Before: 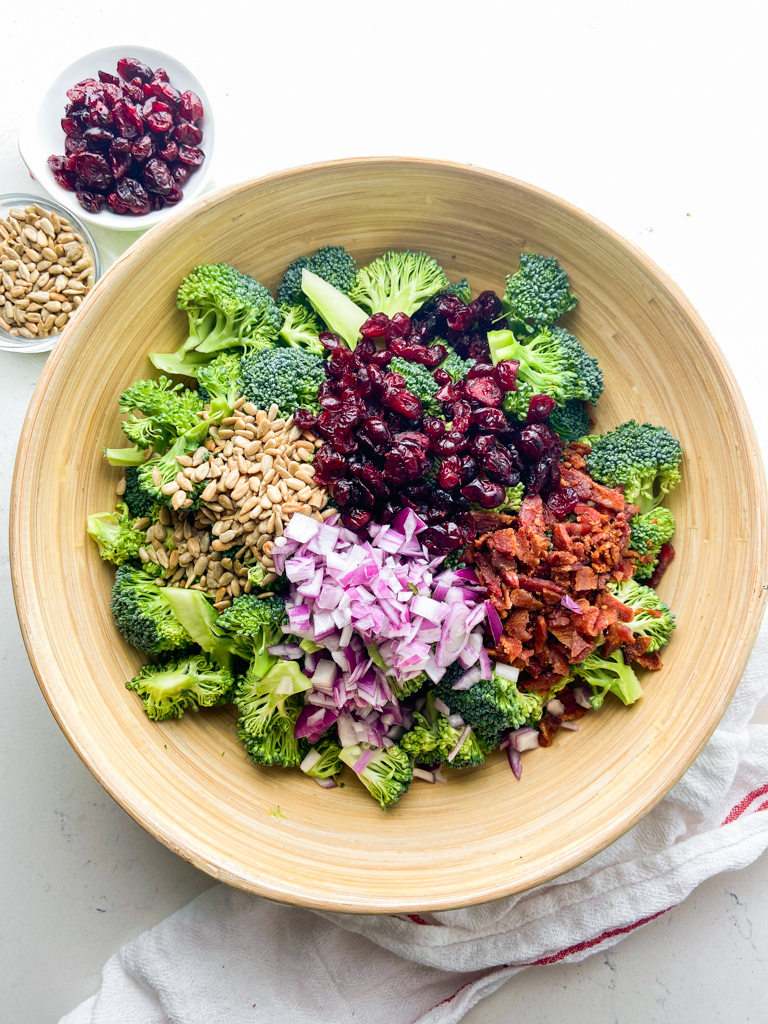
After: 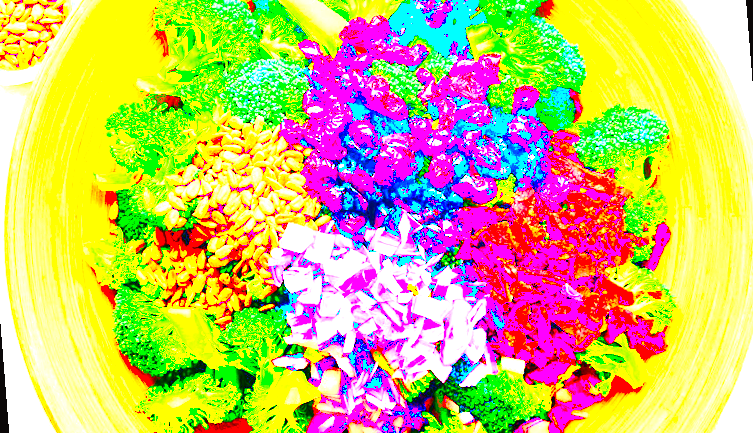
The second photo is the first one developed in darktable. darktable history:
rotate and perspective: rotation -4.57°, crop left 0.054, crop right 0.944, crop top 0.087, crop bottom 0.914
tone curve: curves: ch0 [(0, 0.023) (0.132, 0.075) (0.256, 0.2) (0.463, 0.494) (0.699, 0.816) (0.813, 0.898) (1, 0.943)]; ch1 [(0, 0) (0.32, 0.306) (0.441, 0.41) (0.476, 0.466) (0.498, 0.5) (0.518, 0.519) (0.546, 0.571) (0.604, 0.651) (0.733, 0.817) (1, 1)]; ch2 [(0, 0) (0.312, 0.313) (0.431, 0.425) (0.483, 0.477) (0.503, 0.503) (0.526, 0.507) (0.564, 0.575) (0.614, 0.695) (0.713, 0.767) (0.985, 0.966)], color space Lab, independent channels
exposure: black level correction 0.1, exposure 3 EV, compensate highlight preservation false
crop and rotate: top 26.056%, bottom 25.543%
